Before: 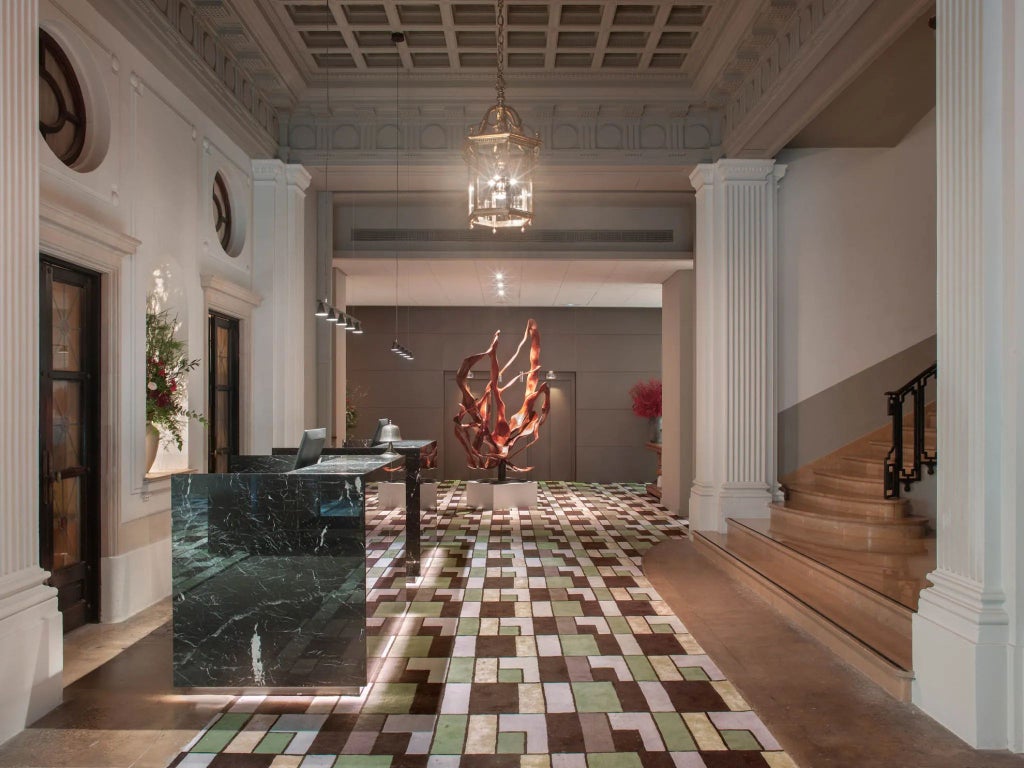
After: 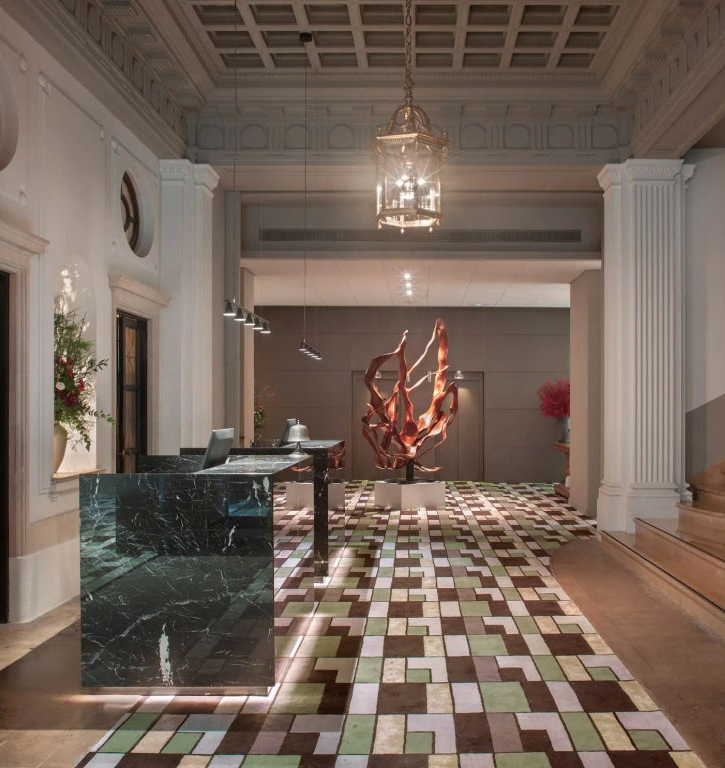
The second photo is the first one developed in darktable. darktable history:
crop and rotate: left 9.036%, right 20.102%
exposure: compensate exposure bias true
